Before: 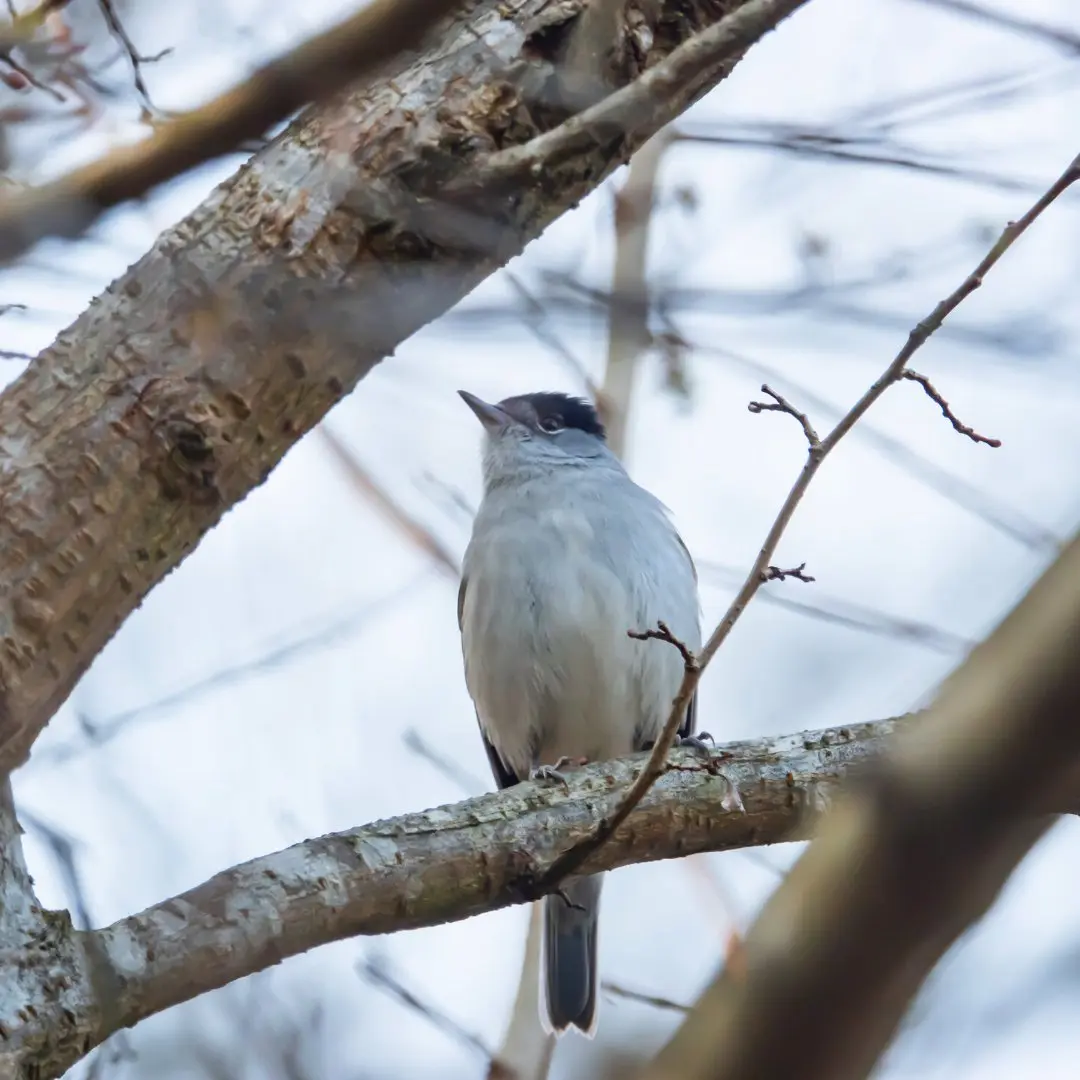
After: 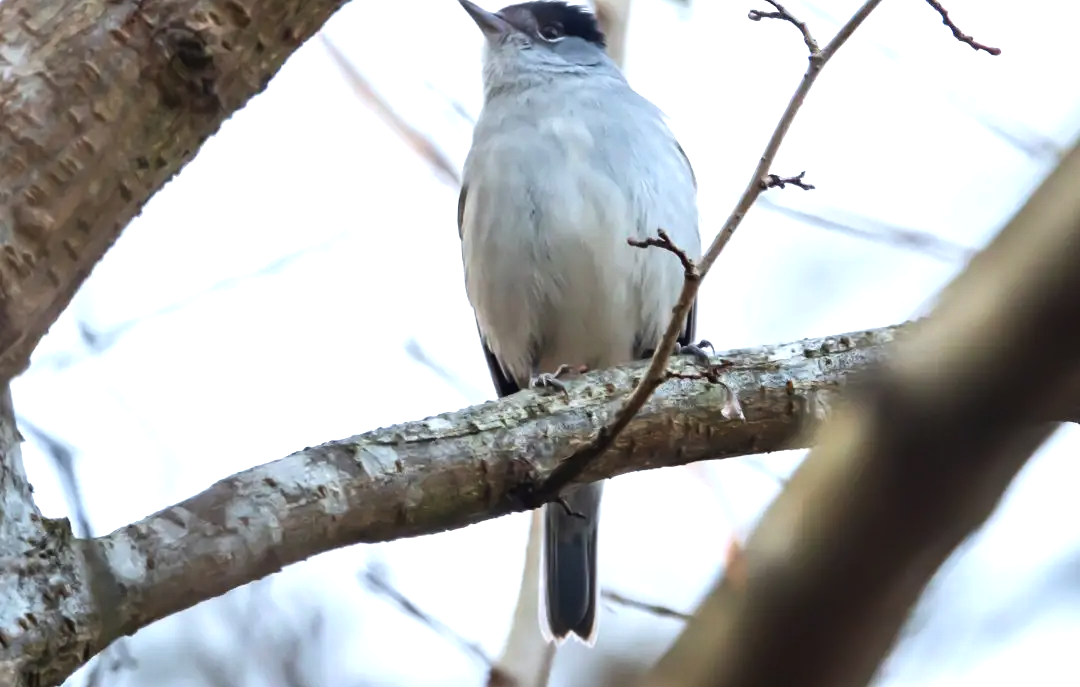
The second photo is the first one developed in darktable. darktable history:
exposure: compensate highlight preservation false
crop and rotate: top 36.33%
tone equalizer: -8 EV -0.751 EV, -7 EV -0.678 EV, -6 EV -0.599 EV, -5 EV -0.392 EV, -3 EV 0.38 EV, -2 EV 0.6 EV, -1 EV 0.684 EV, +0 EV 0.755 EV, edges refinement/feathering 500, mask exposure compensation -1.57 EV, preserve details guided filter
